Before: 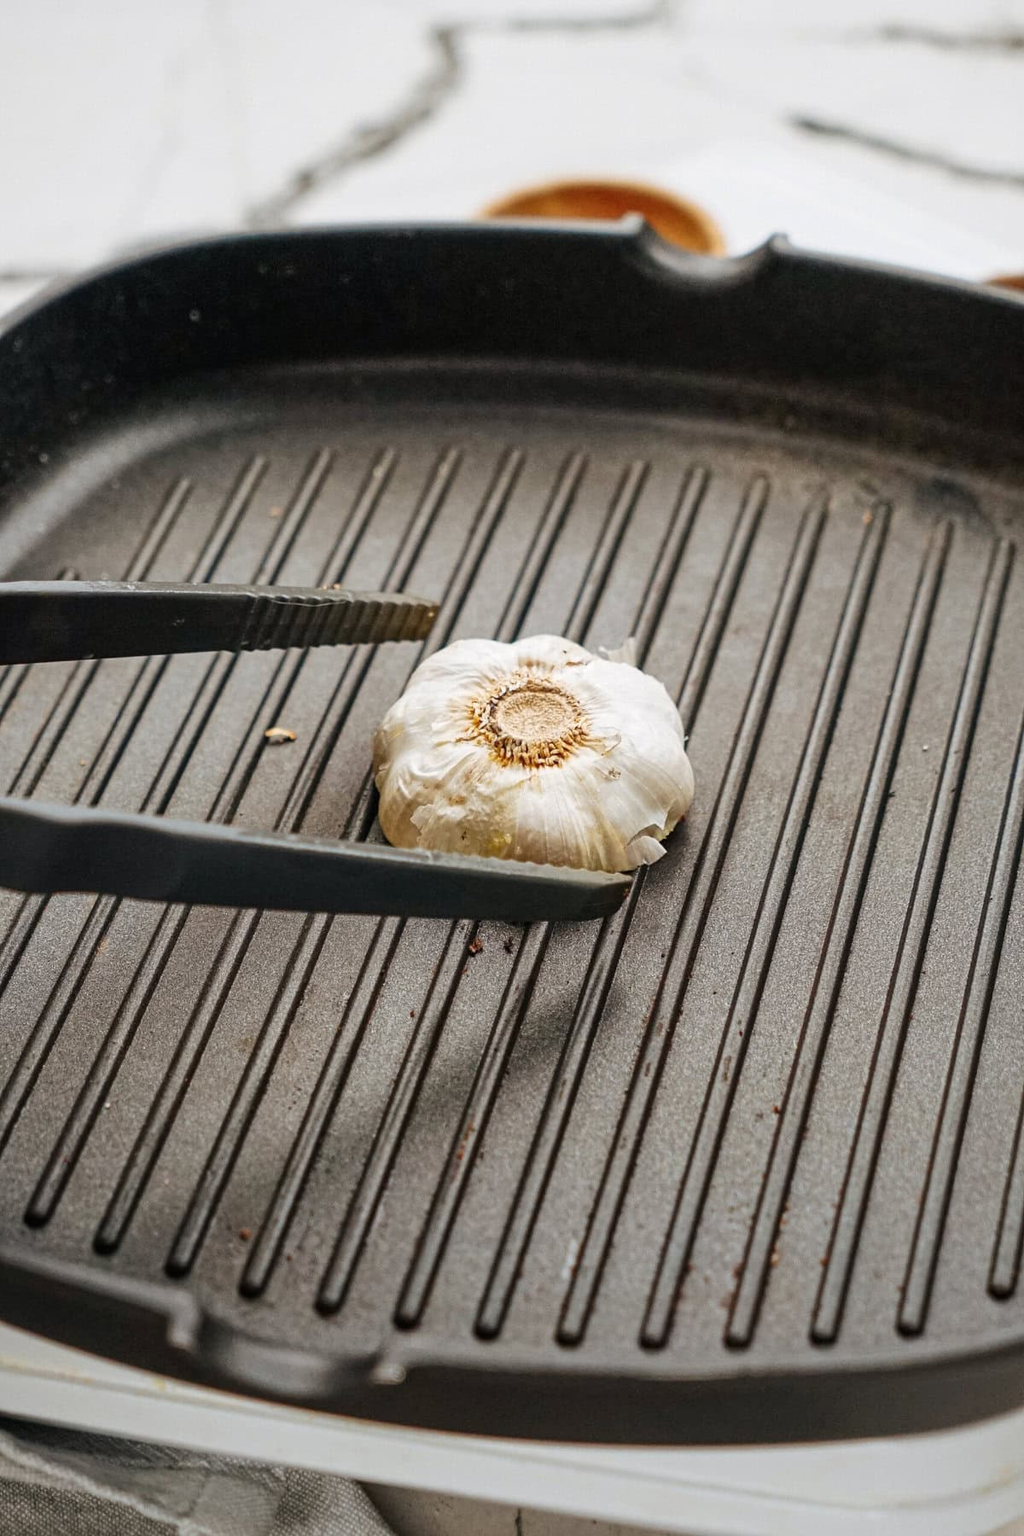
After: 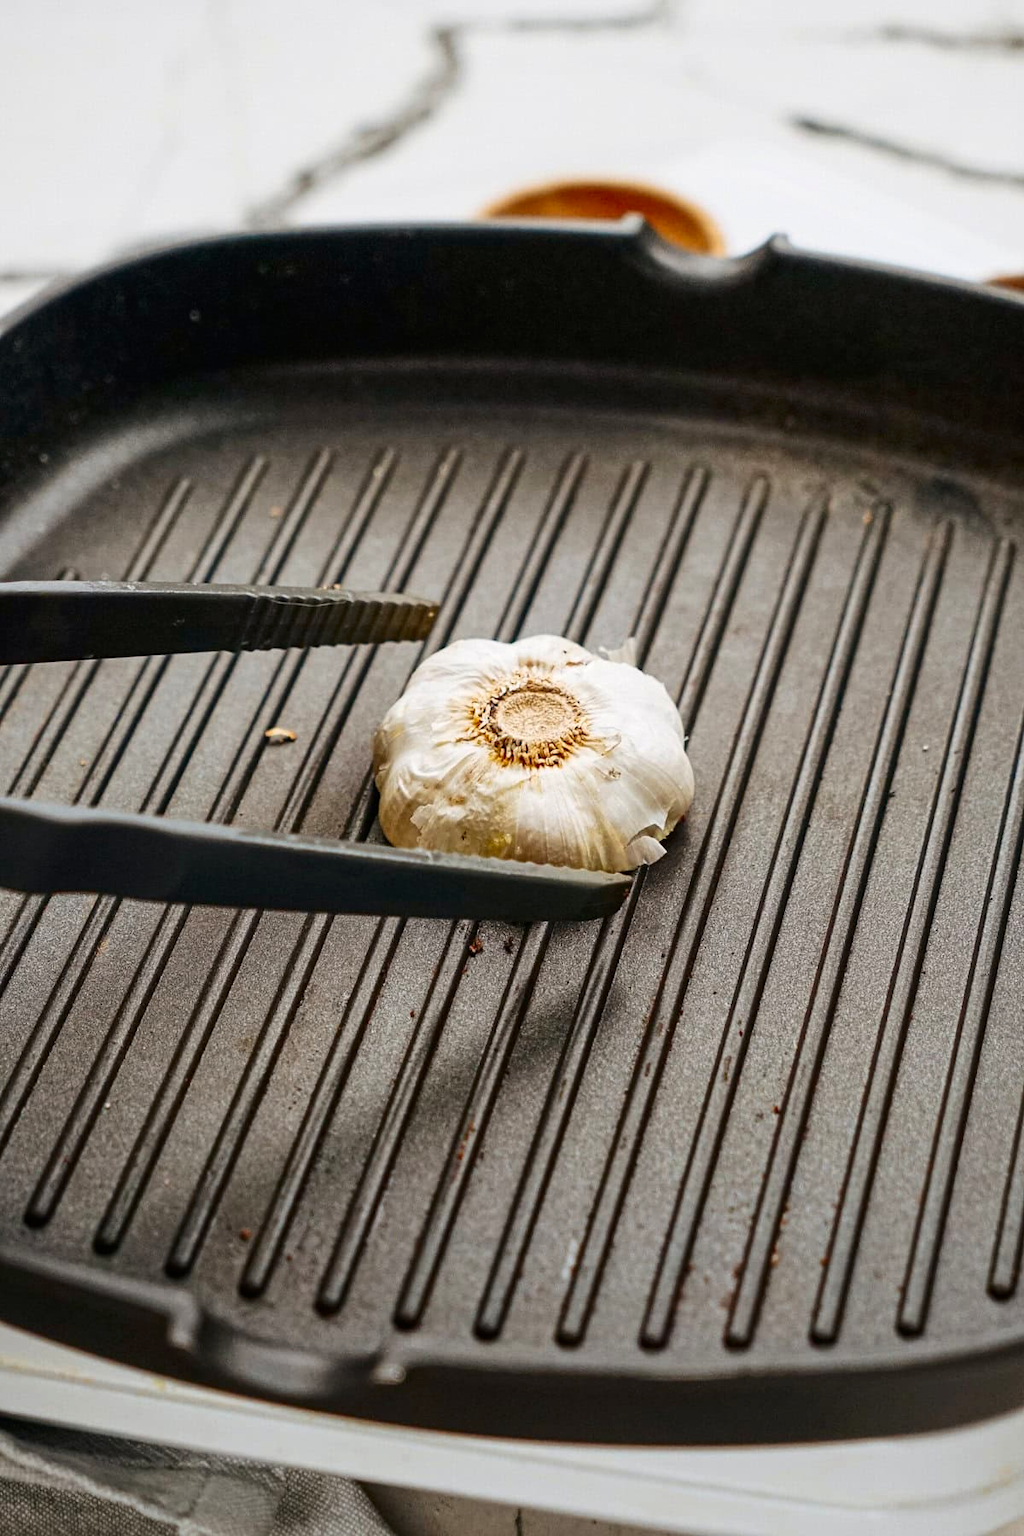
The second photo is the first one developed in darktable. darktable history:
contrast brightness saturation: contrast 0.133, brightness -0.048, saturation 0.16
